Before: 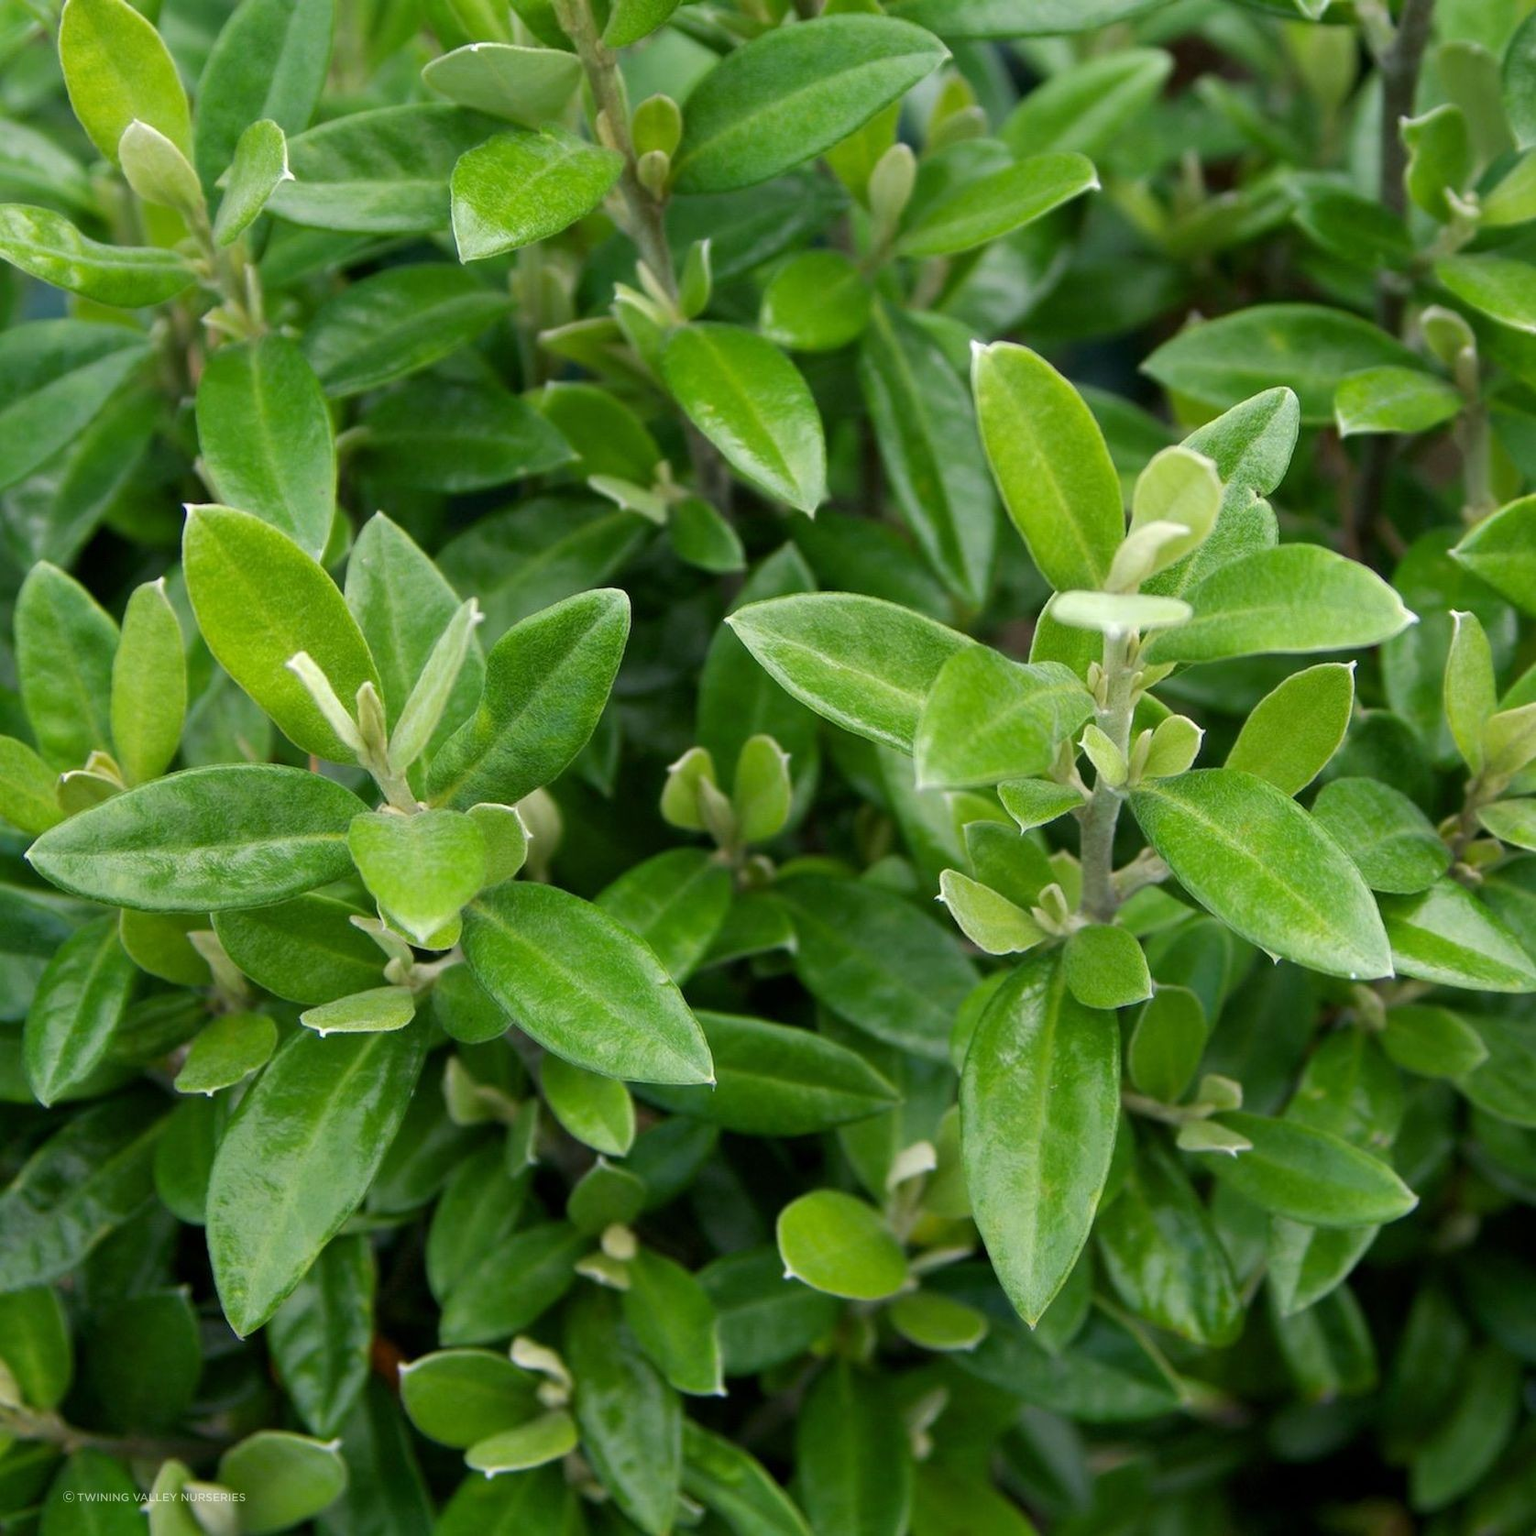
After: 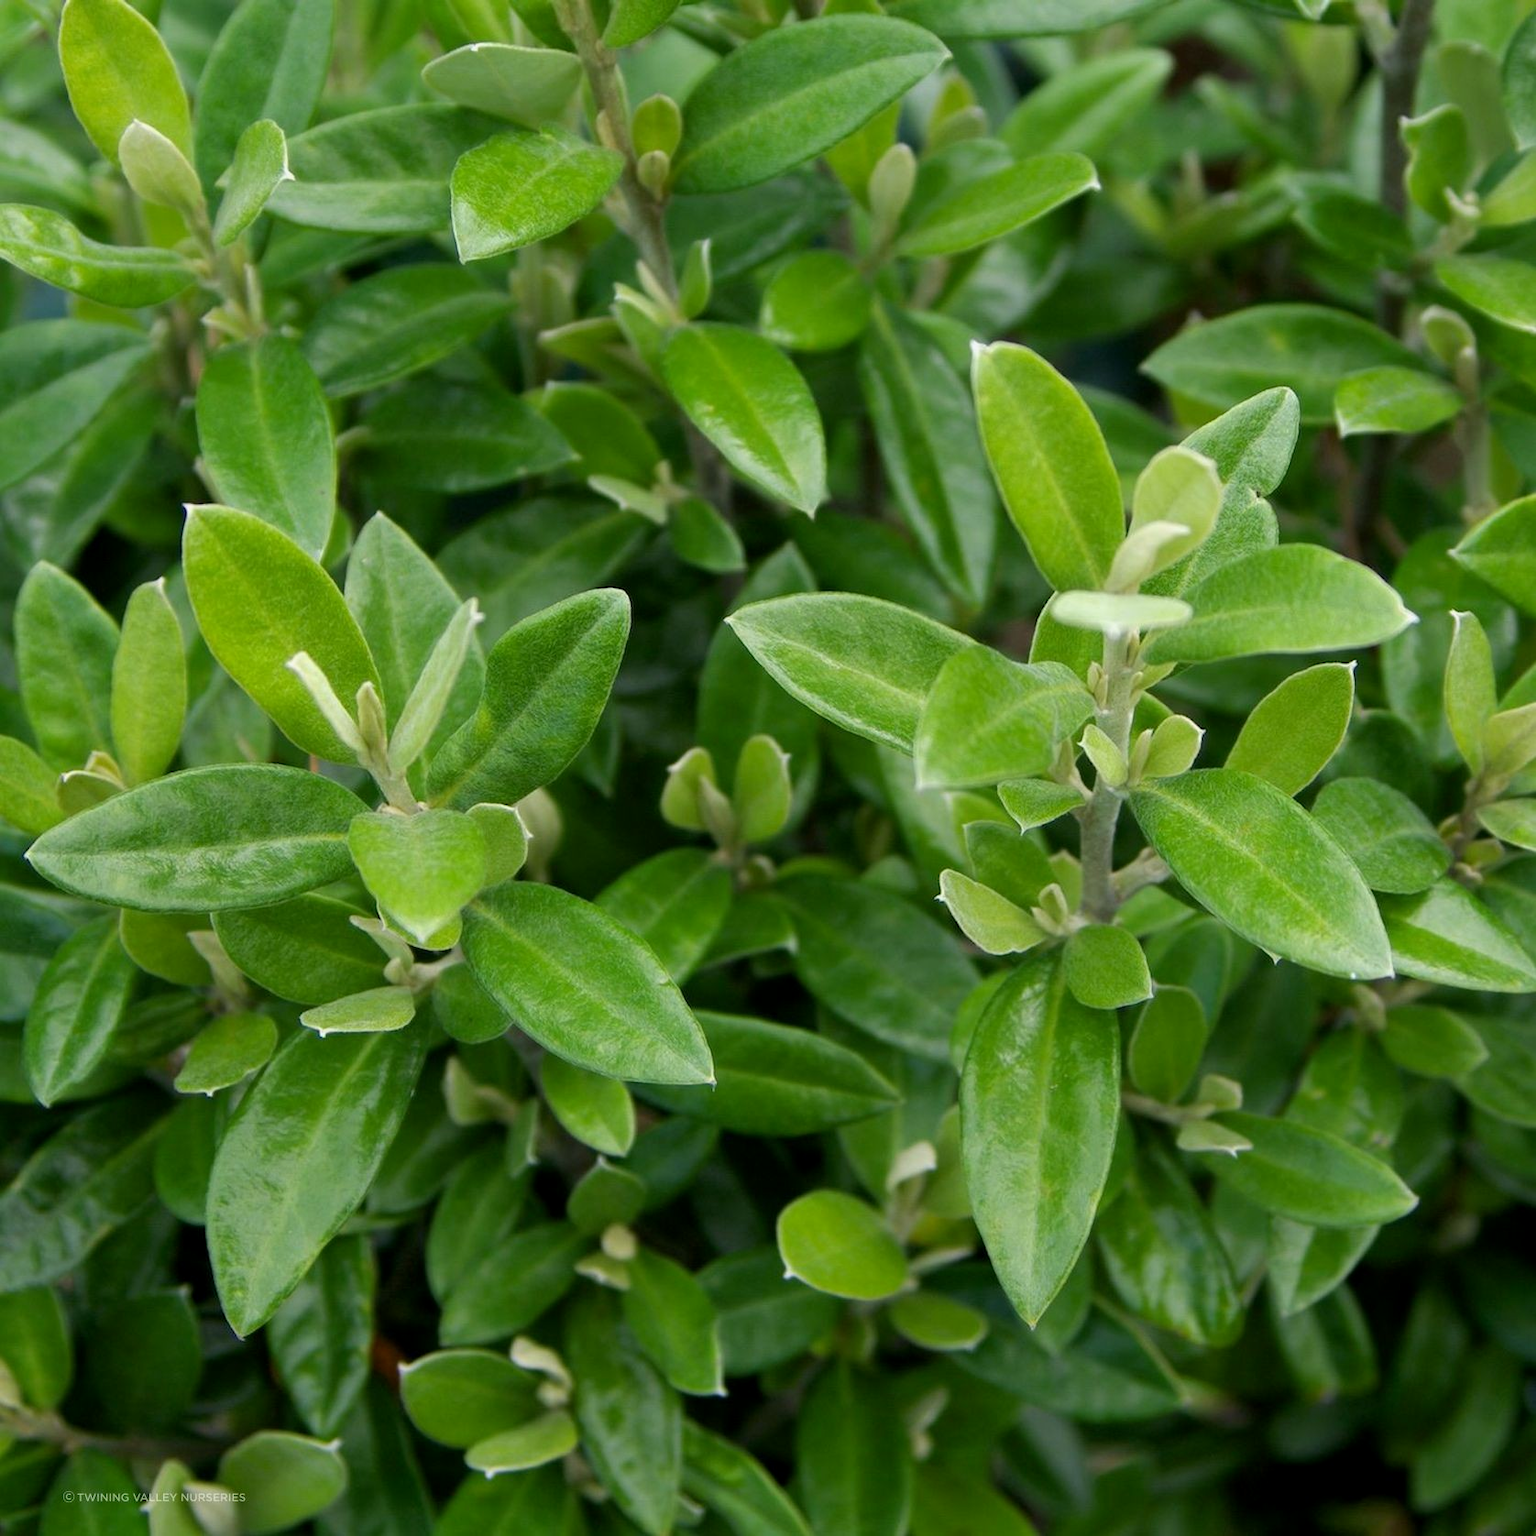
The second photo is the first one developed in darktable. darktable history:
exposure: black level correction 0.001, exposure -0.122 EV, compensate exposure bias true, compensate highlight preservation false
